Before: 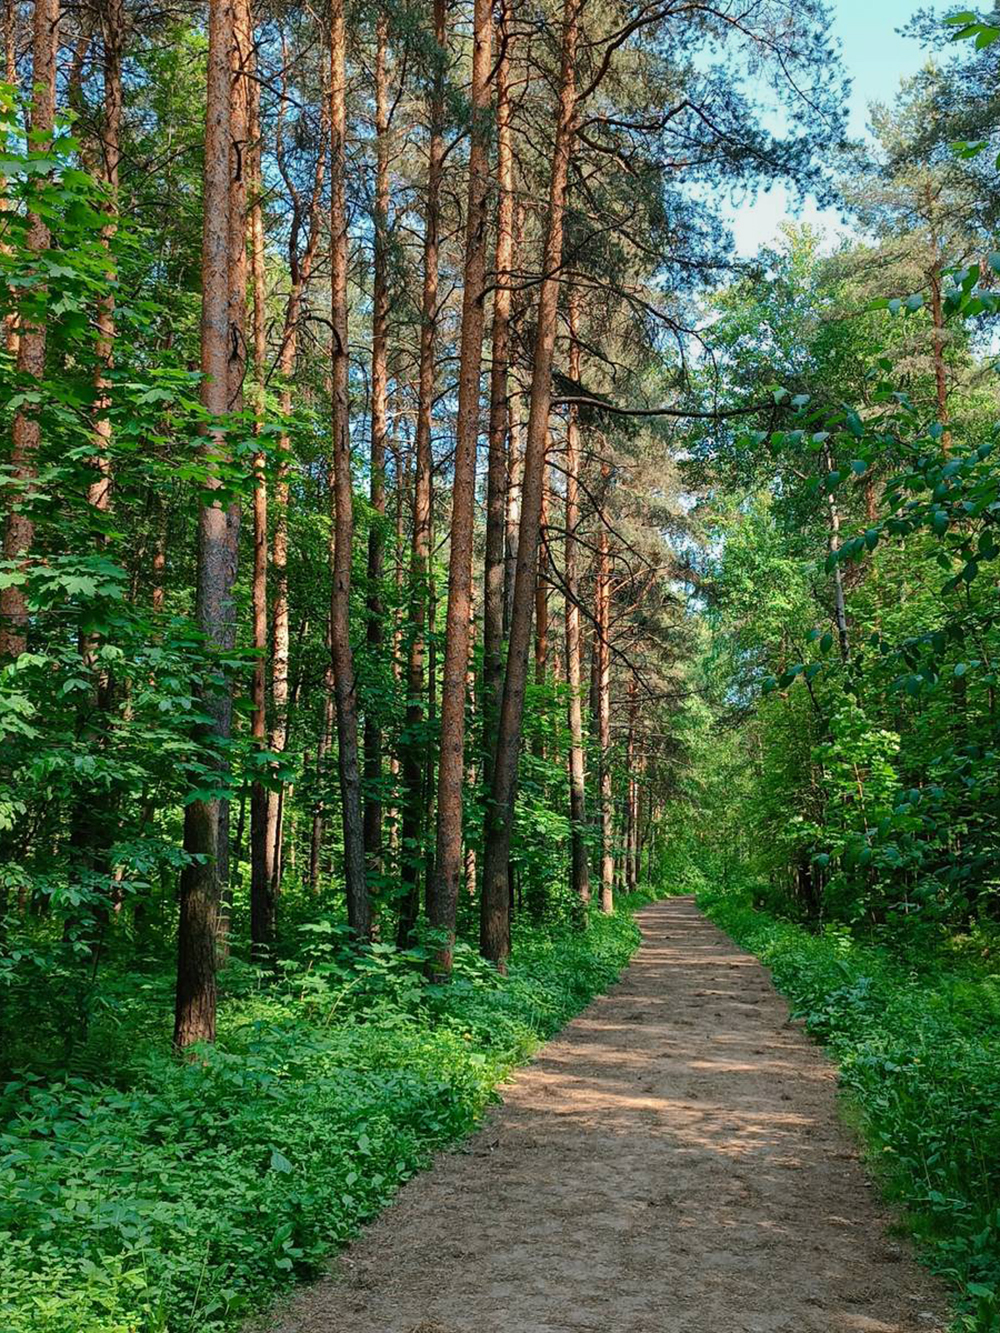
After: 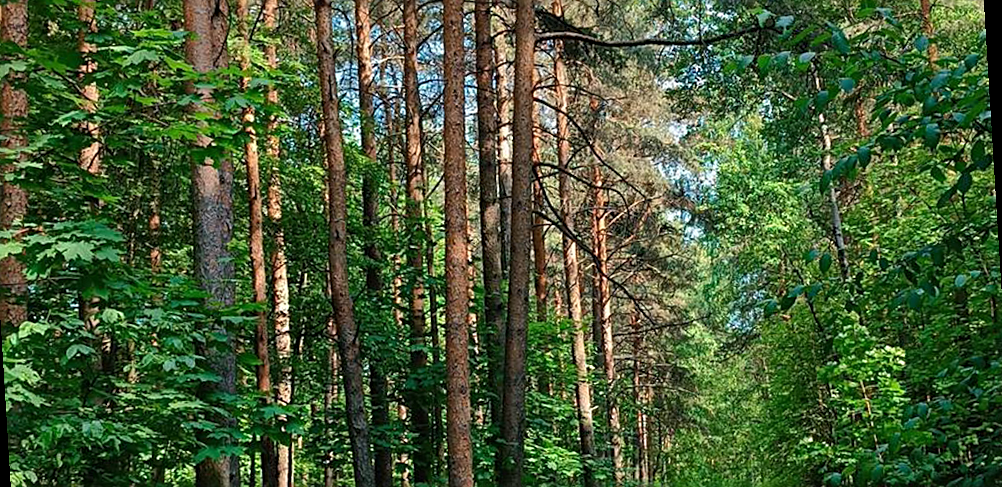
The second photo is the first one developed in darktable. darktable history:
rotate and perspective: rotation -3.52°, crop left 0.036, crop right 0.964, crop top 0.081, crop bottom 0.919
sharpen: on, module defaults
crop and rotate: top 23.84%, bottom 34.294%
